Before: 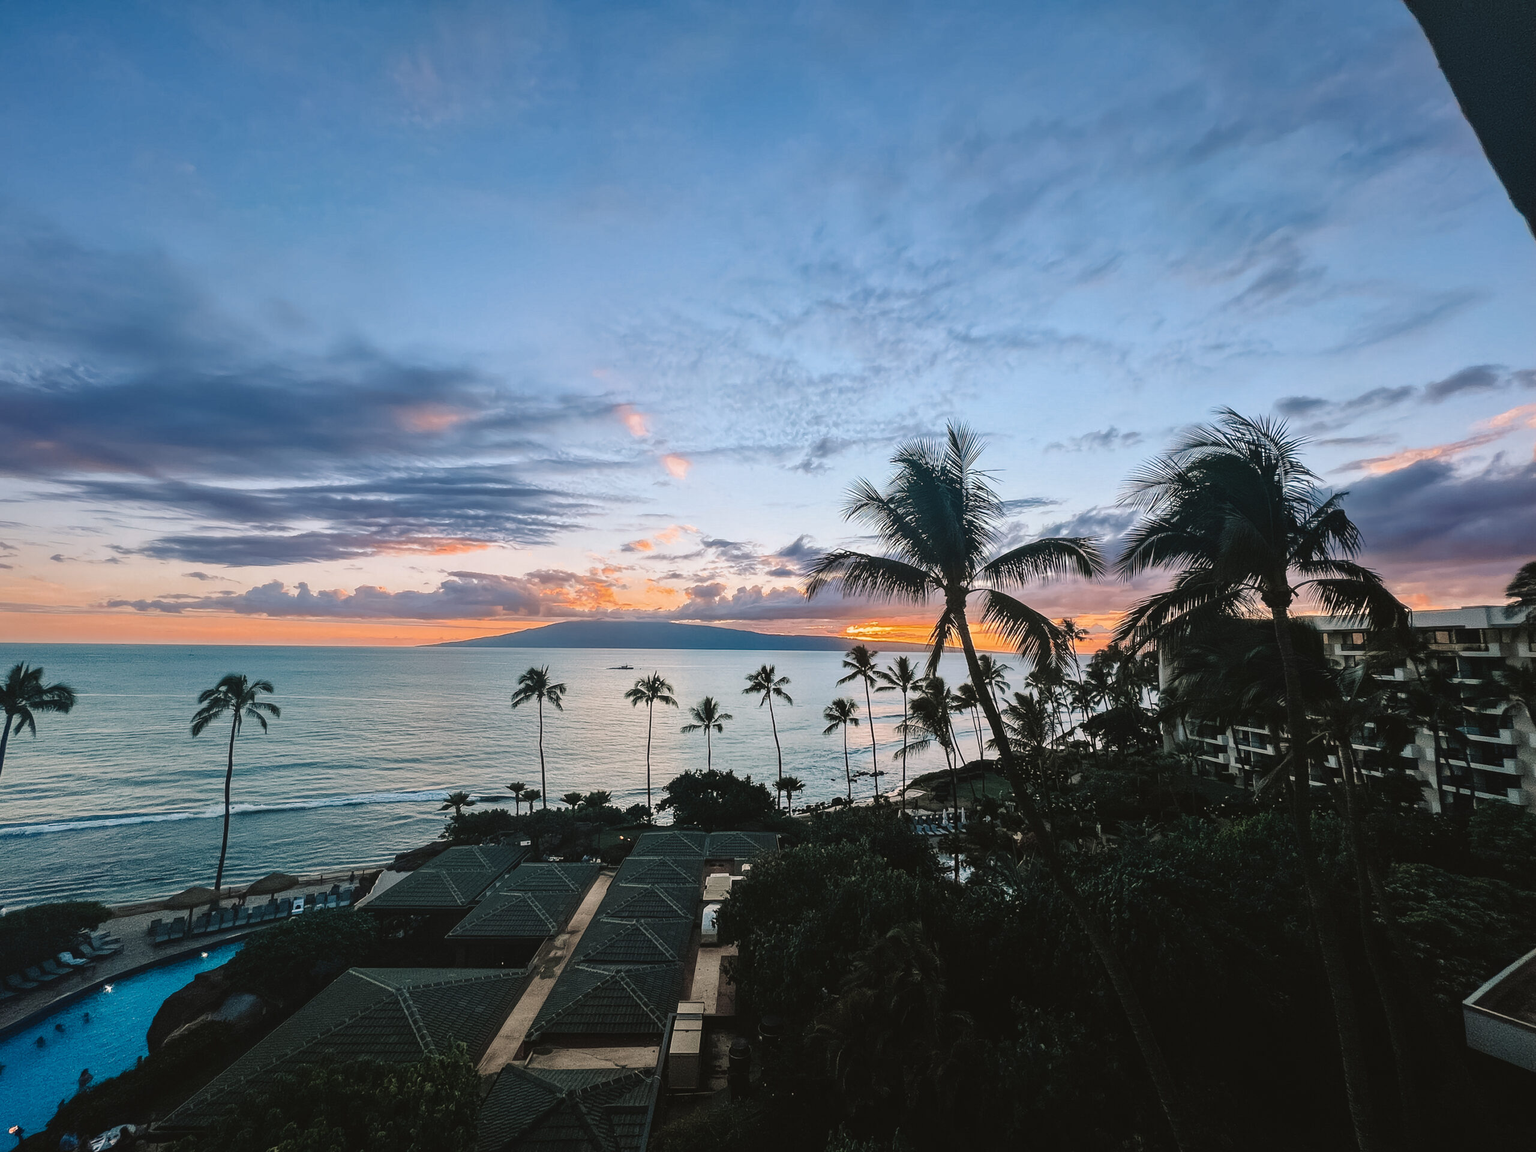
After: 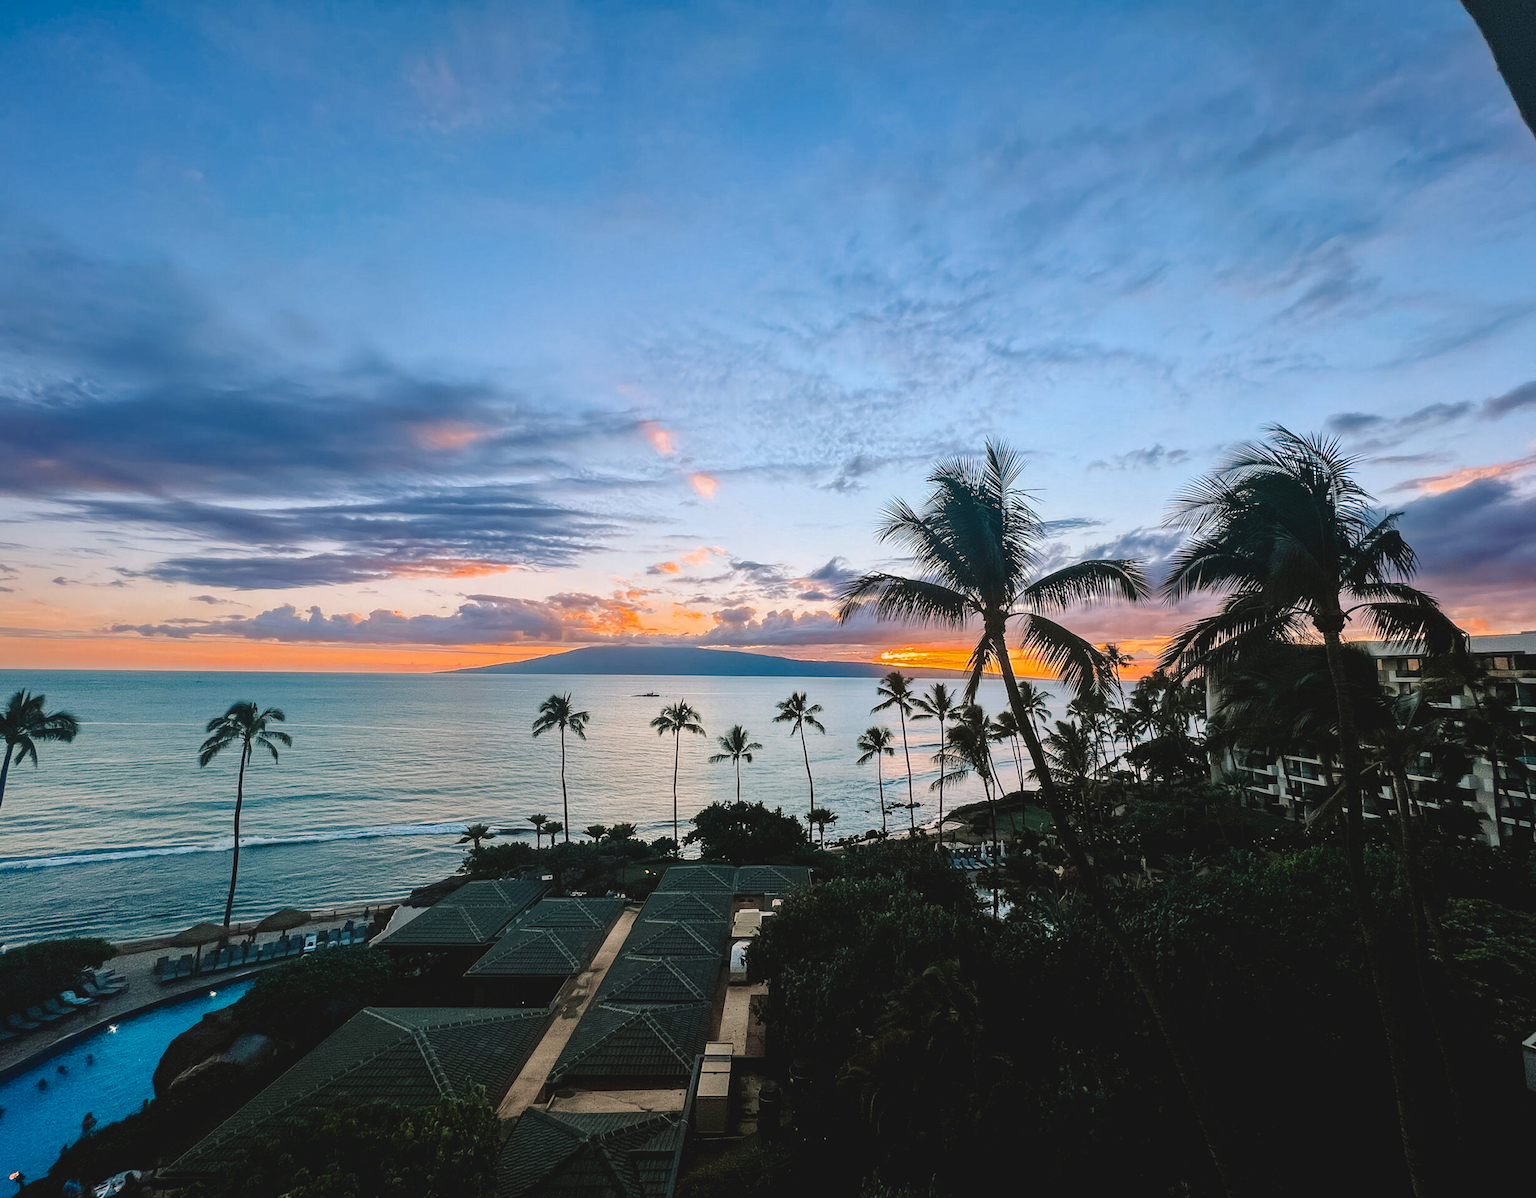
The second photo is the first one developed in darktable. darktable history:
color balance rgb: global offset › luminance 0.778%, perceptual saturation grading › global saturation 25.038%, perceptual brilliance grading › global brilliance 1.325%, perceptual brilliance grading › highlights -3.788%
crop: right 3.893%, bottom 0.023%
exposure: black level correction 0.008, exposure 0.087 EV, compensate highlight preservation false
